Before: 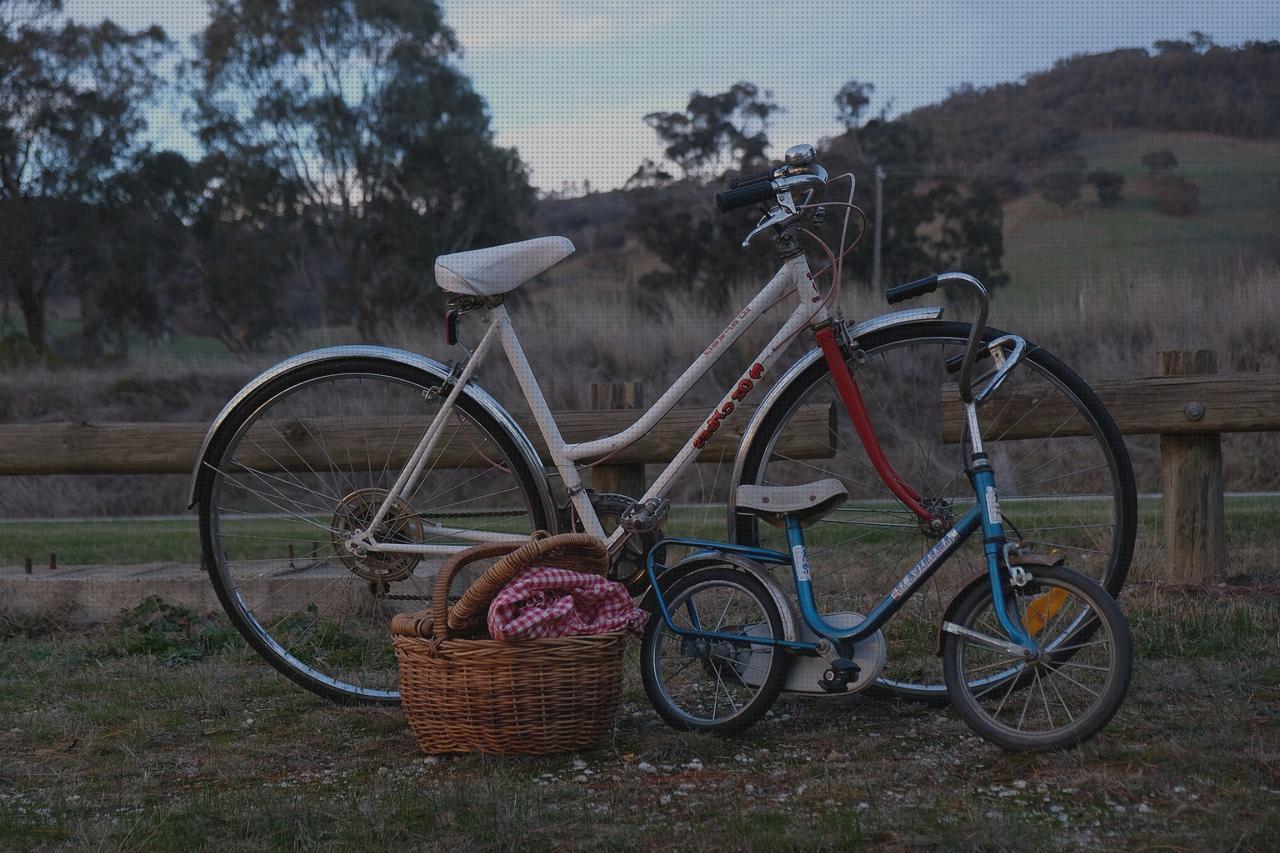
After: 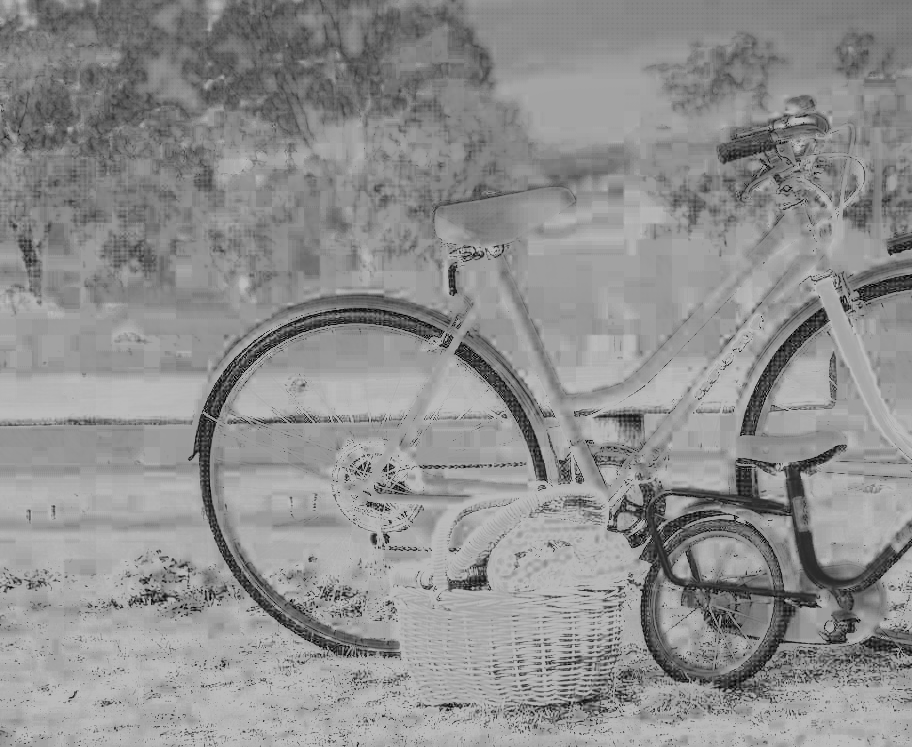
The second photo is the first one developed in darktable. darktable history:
local contrast: on, module defaults
monochrome: on, module defaults
contrast brightness saturation: contrast 0.21, brightness -0.11, saturation 0.21
filmic rgb: middle gray luminance 21.73%, black relative exposure -14 EV, white relative exposure 2.96 EV, threshold 6 EV, target black luminance 0%, hardness 8.81, latitude 59.69%, contrast 1.208, highlights saturation mix 5%, shadows ↔ highlights balance 41.6%, add noise in highlights 0, color science v3 (2019), use custom middle-gray values true, iterations of high-quality reconstruction 0, contrast in highlights soft, enable highlight reconstruction true
crop: top 5.803%, right 27.864%, bottom 5.804%
white balance: red 8, blue 8
